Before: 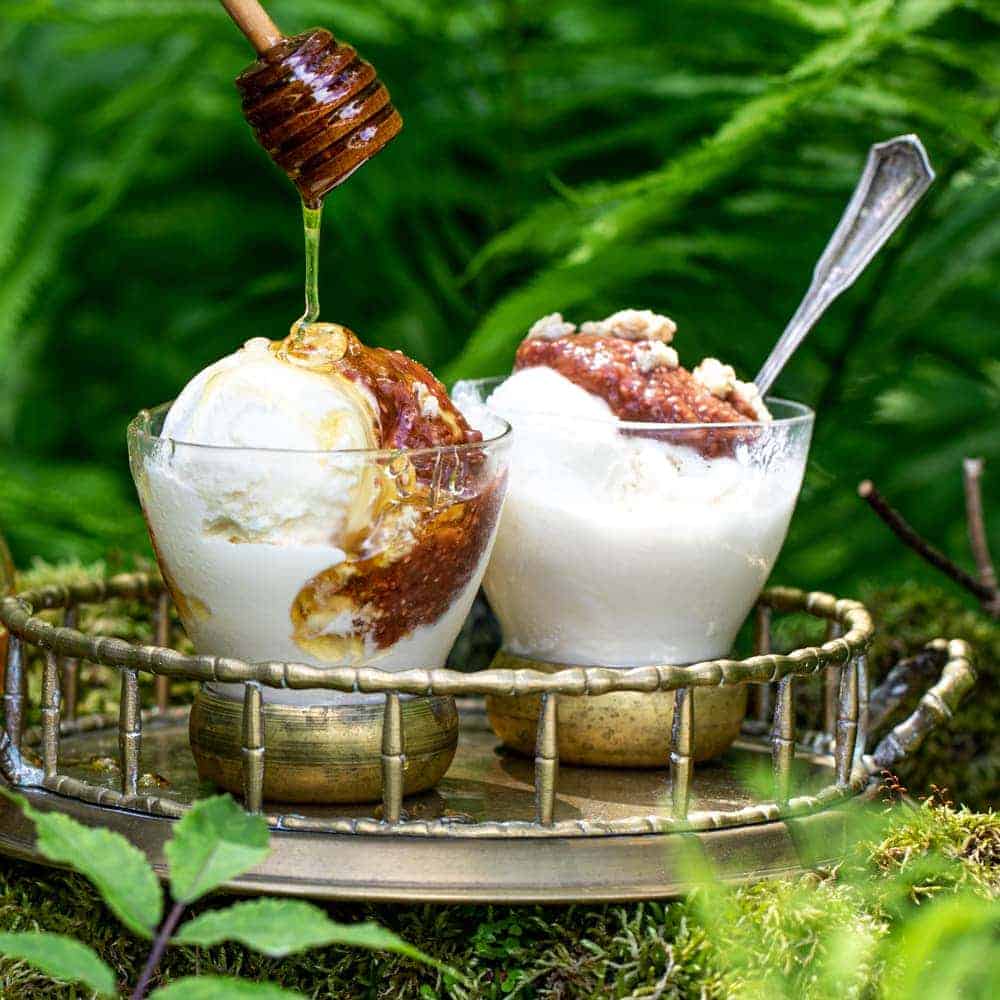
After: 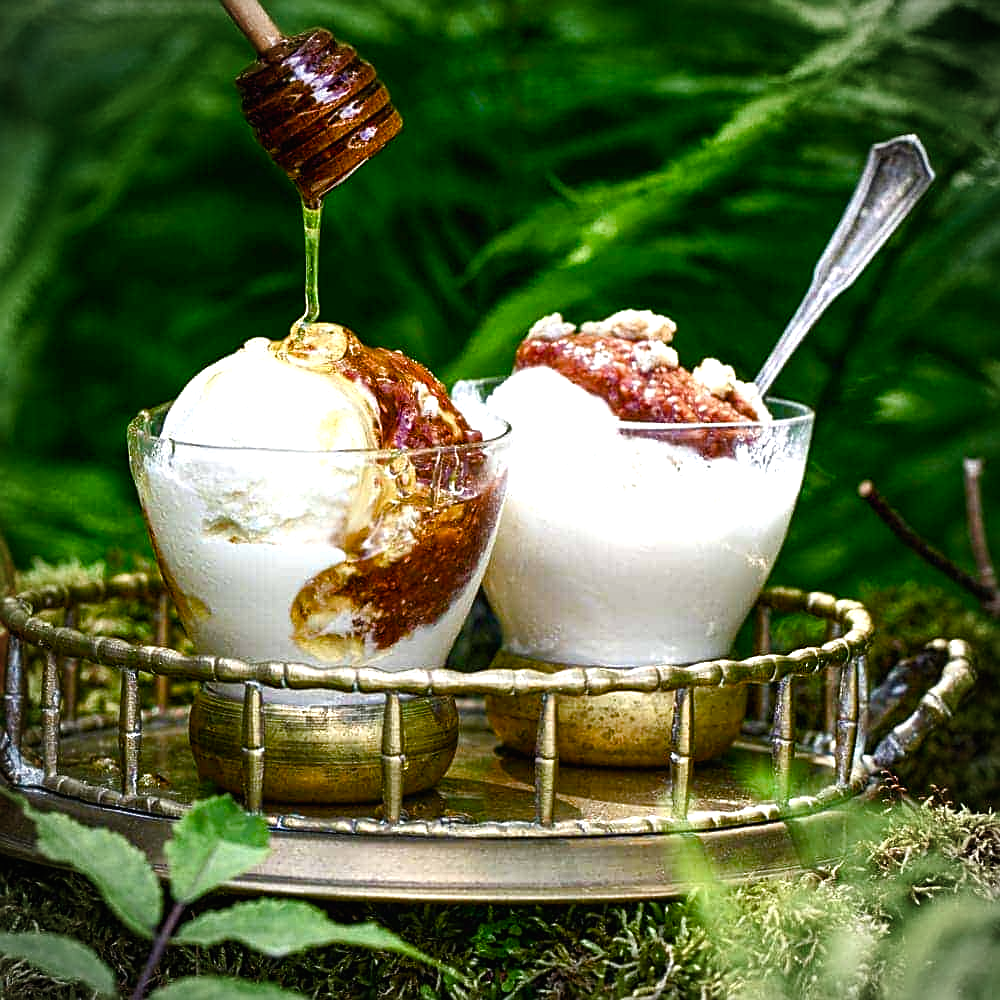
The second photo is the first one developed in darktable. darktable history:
contrast brightness saturation: contrast -0.02, brightness -0.01, saturation 0.03
color balance rgb: perceptual saturation grading › highlights -29.58%, perceptual saturation grading › mid-tones 29.47%, perceptual saturation grading › shadows 59.73%, perceptual brilliance grading › global brilliance -17.79%, perceptual brilliance grading › highlights 28.73%, global vibrance 15.44%
sharpen: on, module defaults
vignetting: on, module defaults
